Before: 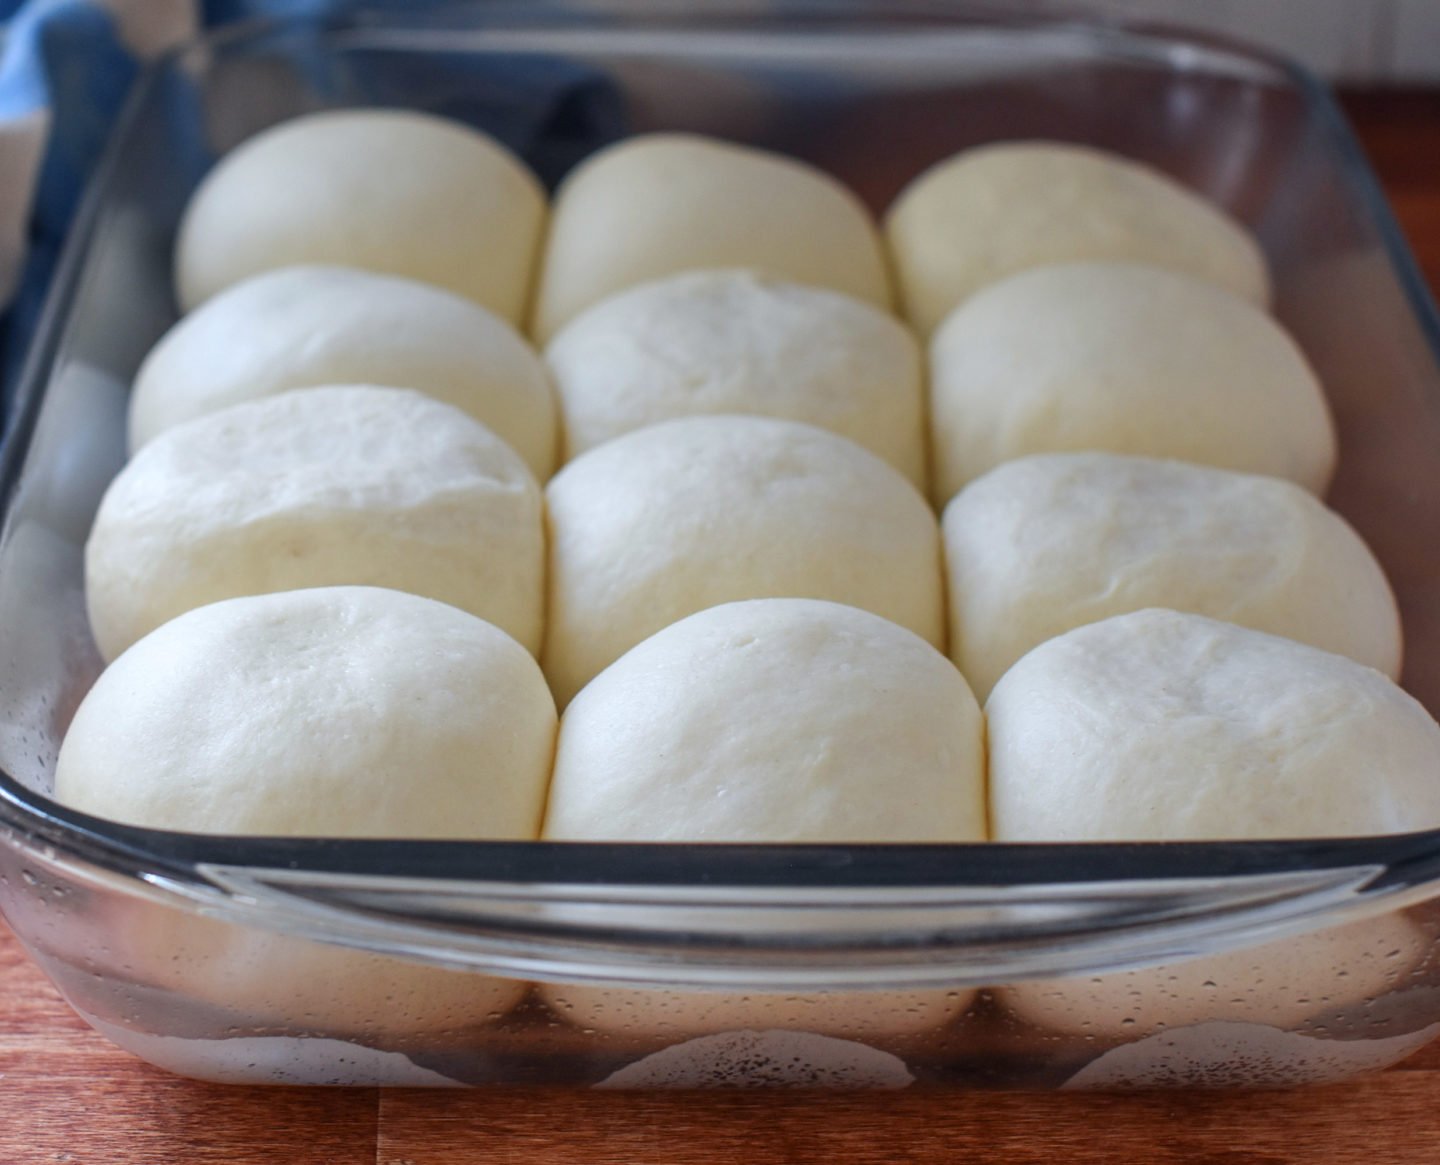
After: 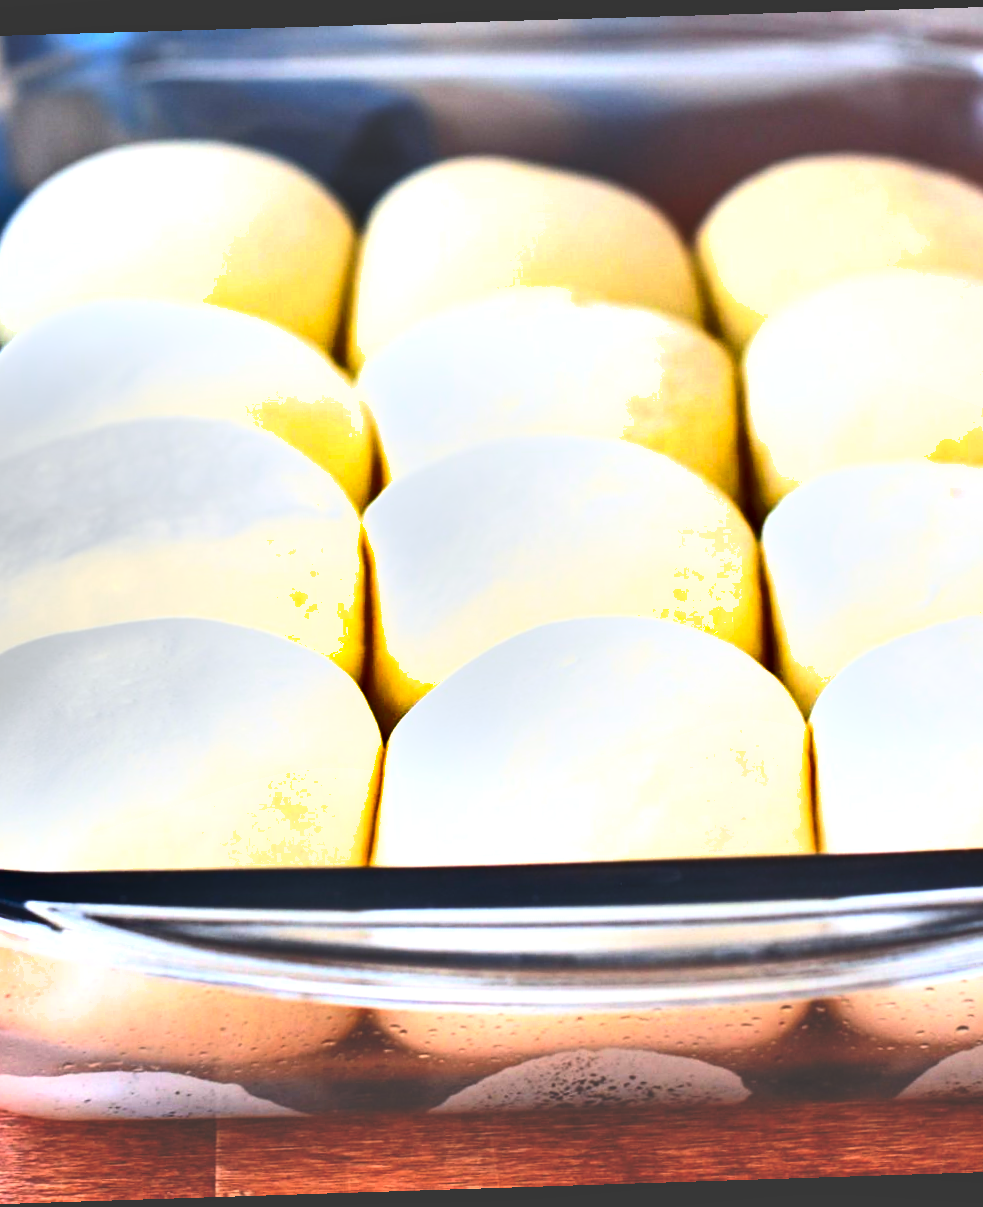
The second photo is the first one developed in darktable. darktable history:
rotate and perspective: rotation -1.77°, lens shift (horizontal) 0.004, automatic cropping off
crop and rotate: left 13.537%, right 19.796%
contrast brightness saturation: contrast 0.2, brightness 0.16, saturation 0.22
shadows and highlights: radius 118.69, shadows 42.21, highlights -61.56, soften with gaussian
exposure: black level correction 0.001, exposure 1.719 EV, compensate exposure bias true, compensate highlight preservation false
white balance: emerald 1
rgb curve: curves: ch0 [(0, 0.186) (0.314, 0.284) (0.775, 0.708) (1, 1)], compensate middle gray true, preserve colors none
